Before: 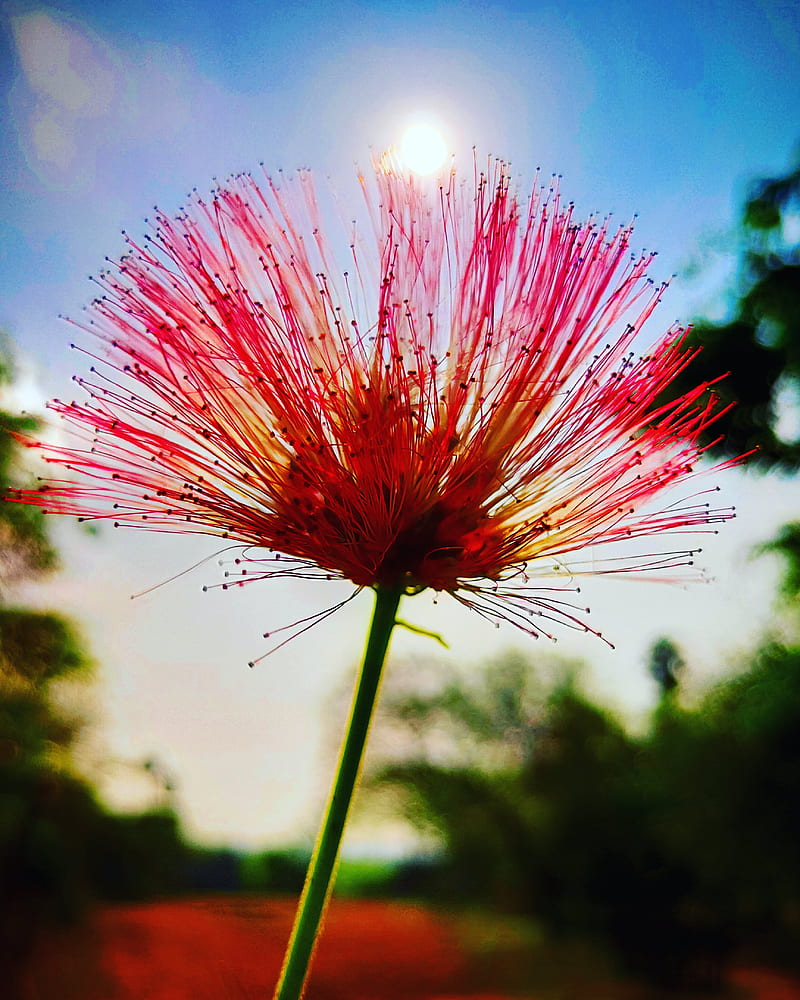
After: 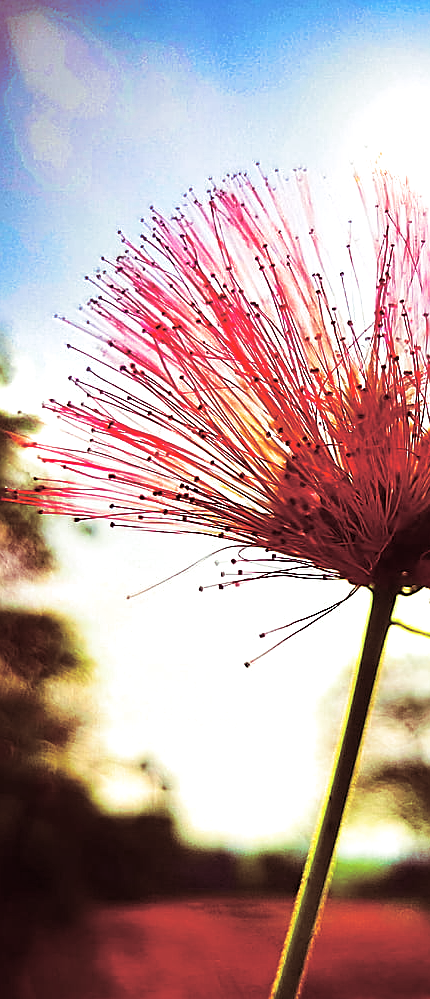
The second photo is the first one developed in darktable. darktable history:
split-toning: compress 20%
crop: left 0.587%, right 45.588%, bottom 0.086%
contrast brightness saturation: saturation -0.05
exposure: black level correction 0, exposure 0.7 EV, compensate exposure bias true, compensate highlight preservation false
sharpen: on, module defaults
